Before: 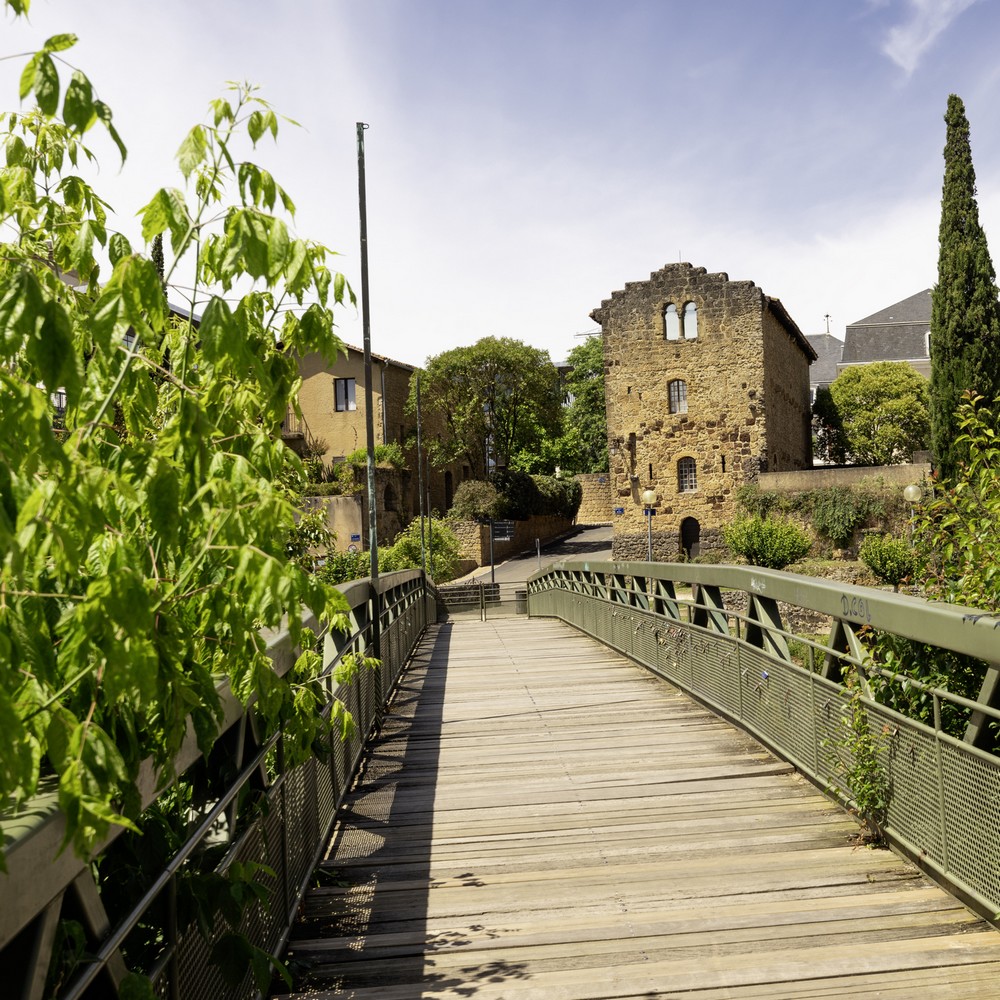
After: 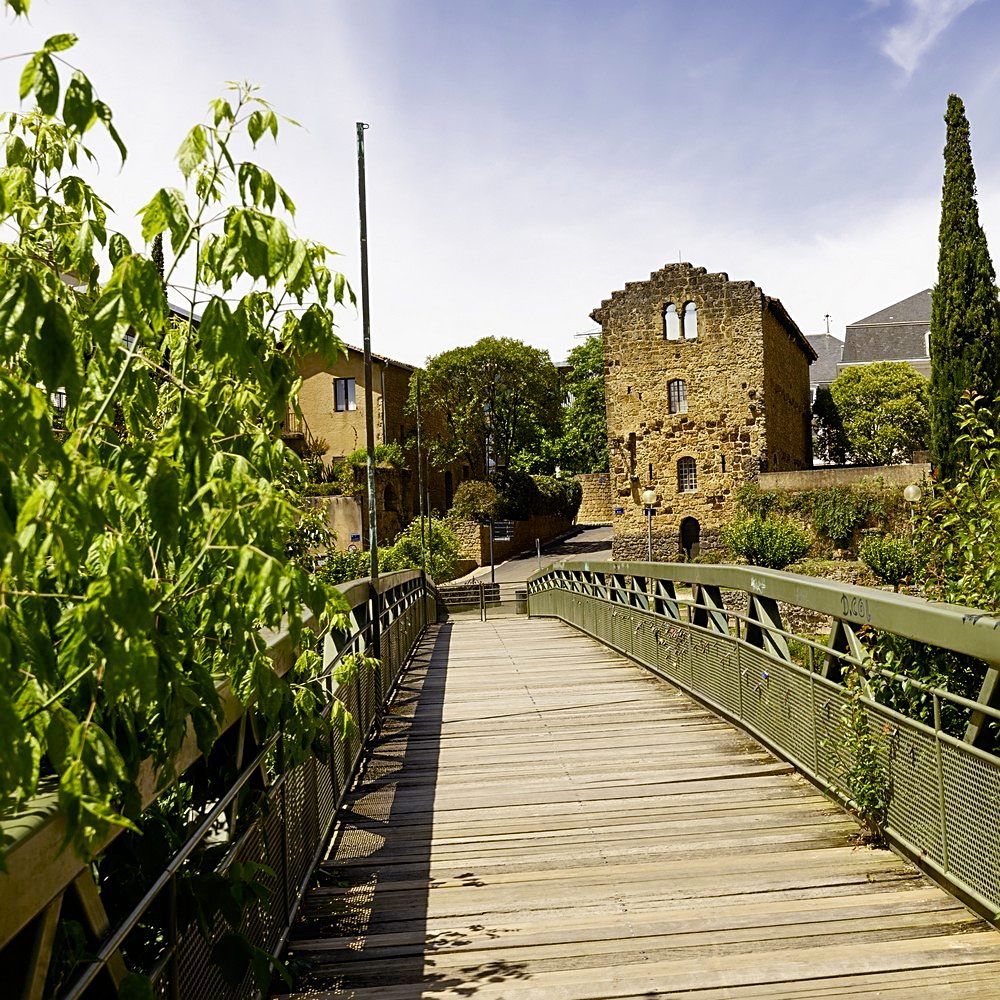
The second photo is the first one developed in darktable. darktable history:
color balance rgb: perceptual saturation grading › global saturation 20%, perceptual saturation grading › highlights -25.275%, perceptual saturation grading › shadows 49.503%, global vibrance 15.763%, saturation formula JzAzBz (2021)
sharpen: on, module defaults
